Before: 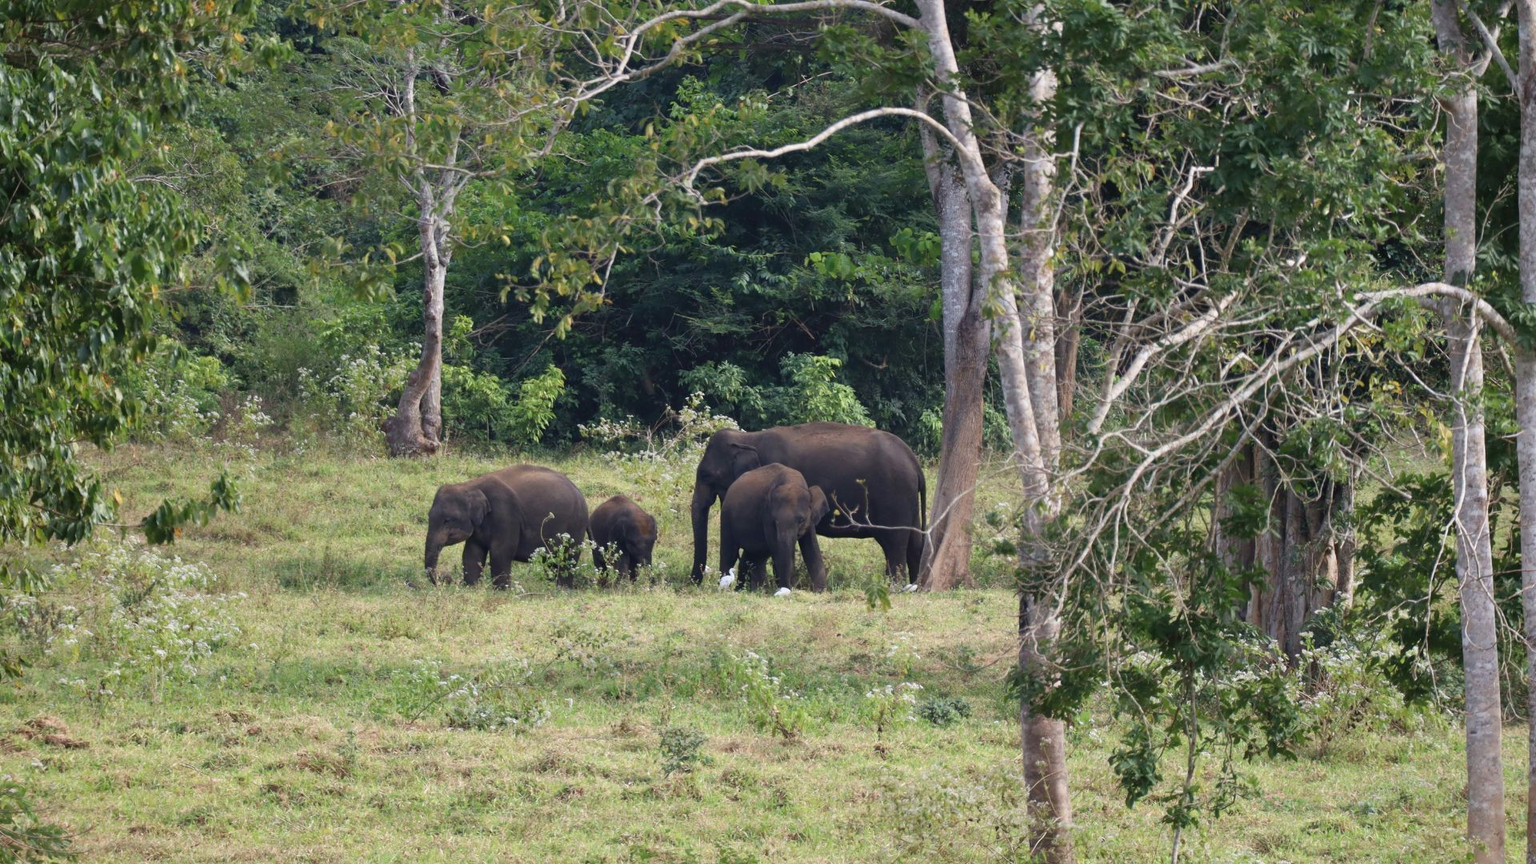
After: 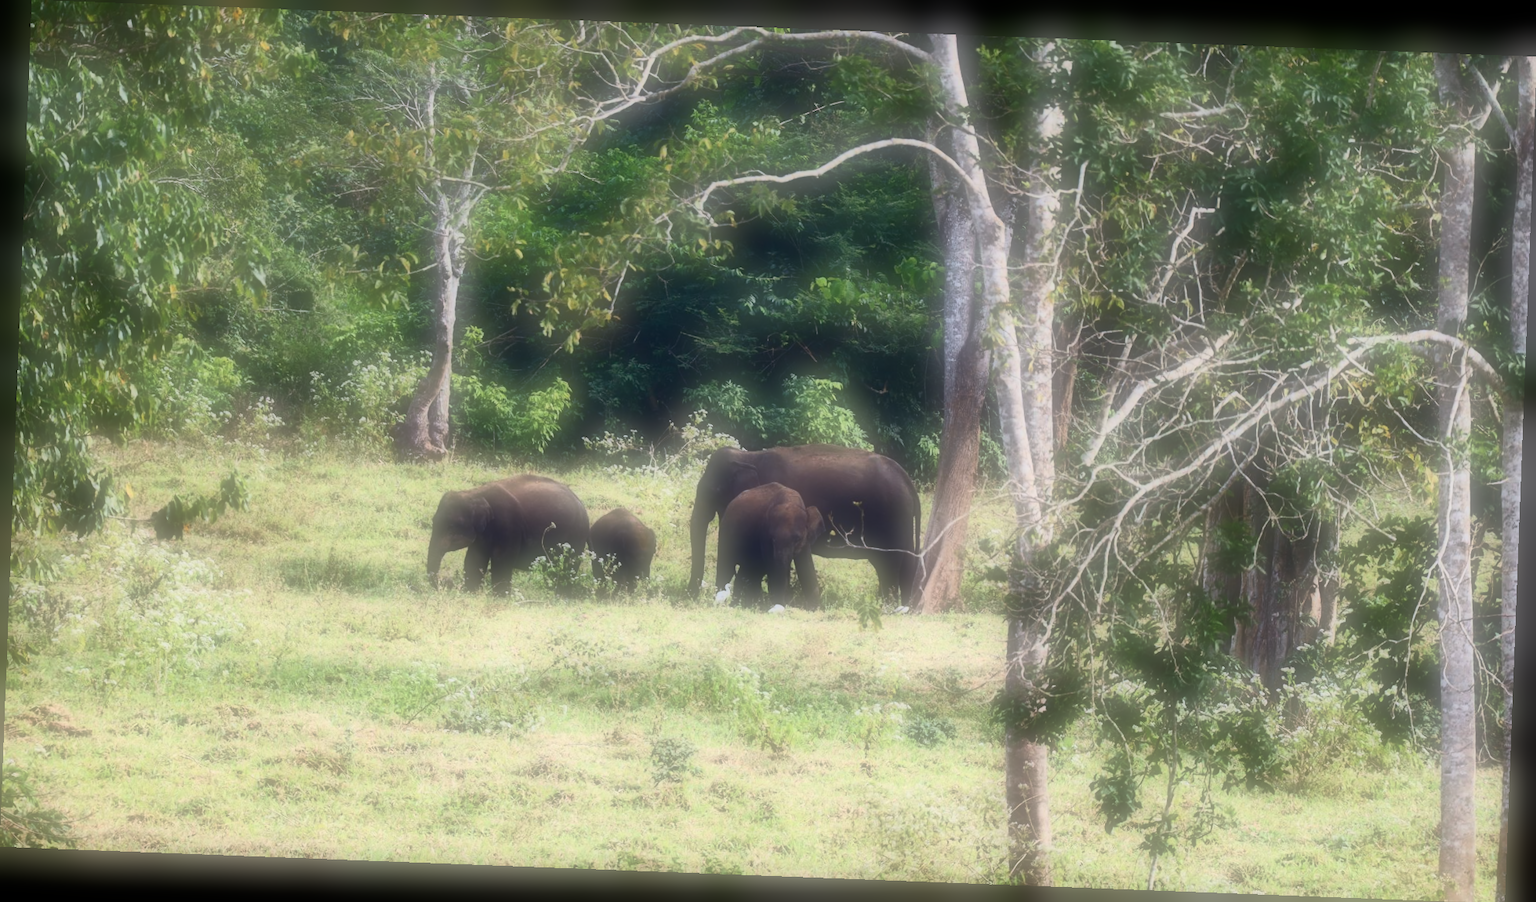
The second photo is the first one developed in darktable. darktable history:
contrast brightness saturation: contrast 0.4, brightness 0.1, saturation 0.21
soften: on, module defaults
rotate and perspective: rotation 2.17°, automatic cropping off
shadows and highlights: shadows 43.06, highlights 6.94
